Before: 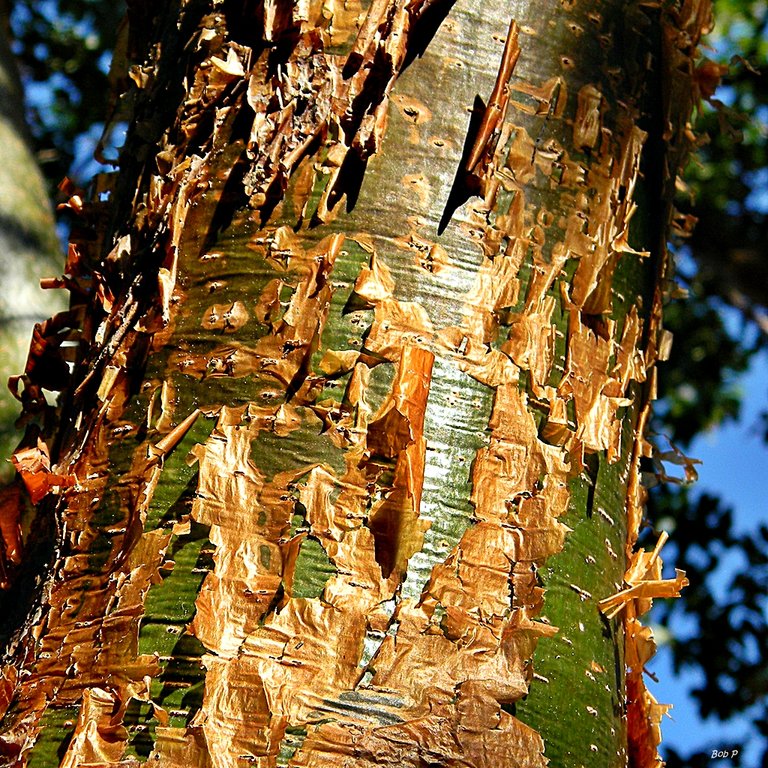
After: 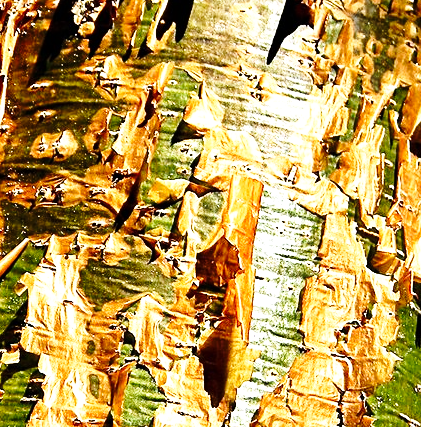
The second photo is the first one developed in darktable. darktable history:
crop and rotate: left 22.318%, top 22.286%, right 22.746%, bottom 22.013%
base curve: curves: ch0 [(0, 0) (0.028, 0.03) (0.121, 0.232) (0.46, 0.748) (0.859, 0.968) (1, 1)], preserve colors none
tone equalizer: -8 EV -0.773 EV, -7 EV -0.666 EV, -6 EV -0.627 EV, -5 EV -0.417 EV, -3 EV 0.37 EV, -2 EV 0.6 EV, -1 EV 0.693 EV, +0 EV 0.726 EV, edges refinement/feathering 500, mask exposure compensation -1.57 EV, preserve details no
